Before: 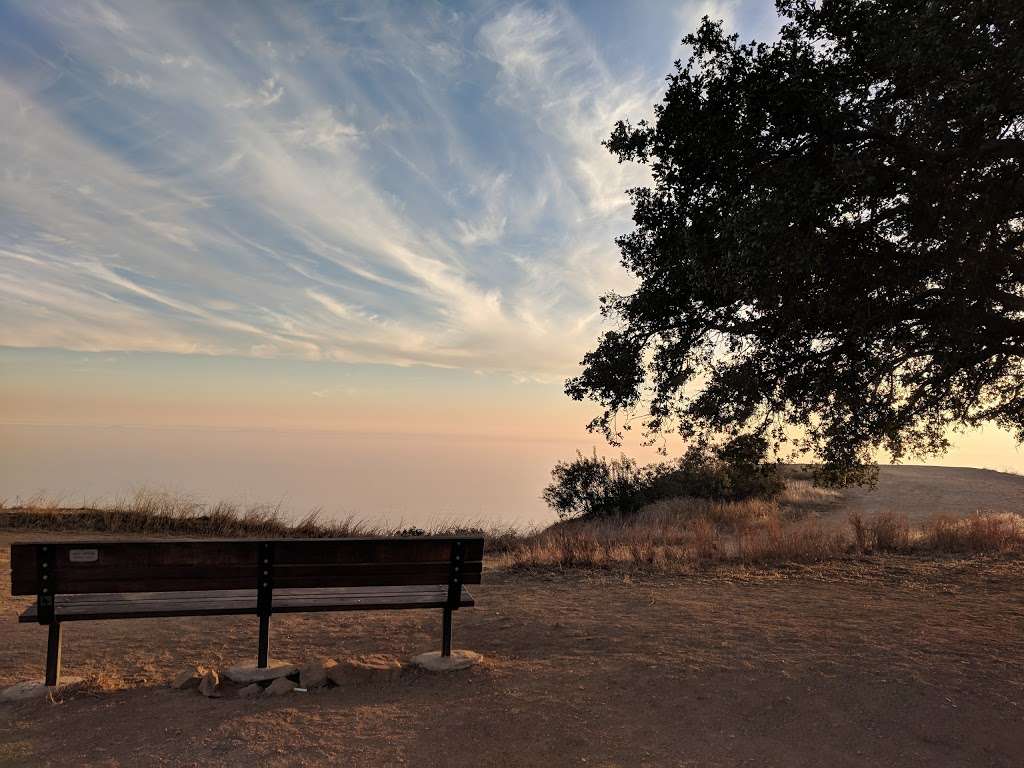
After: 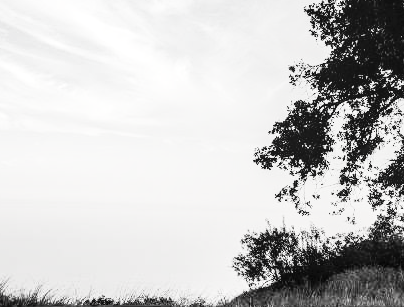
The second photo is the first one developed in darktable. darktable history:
exposure: black level correction 0.001, exposure 0.499 EV, compensate highlight preservation false
crop: left 30.429%, top 30.088%, right 30.109%, bottom 29.886%
color balance rgb: perceptual saturation grading › global saturation 20%, perceptual saturation grading › highlights -24.967%, perceptual saturation grading › shadows 25.386%, global vibrance 30.211%
contrast brightness saturation: contrast 0.521, brightness 0.457, saturation -0.988
local contrast: on, module defaults
tone curve: curves: ch0 [(0, 0) (0.003, 0.003) (0.011, 0.003) (0.025, 0.007) (0.044, 0.014) (0.069, 0.02) (0.1, 0.03) (0.136, 0.054) (0.177, 0.099) (0.224, 0.156) (0.277, 0.227) (0.335, 0.302) (0.399, 0.375) (0.468, 0.456) (0.543, 0.54) (0.623, 0.625) (0.709, 0.717) (0.801, 0.807) (0.898, 0.895) (1, 1)], color space Lab, independent channels, preserve colors none
